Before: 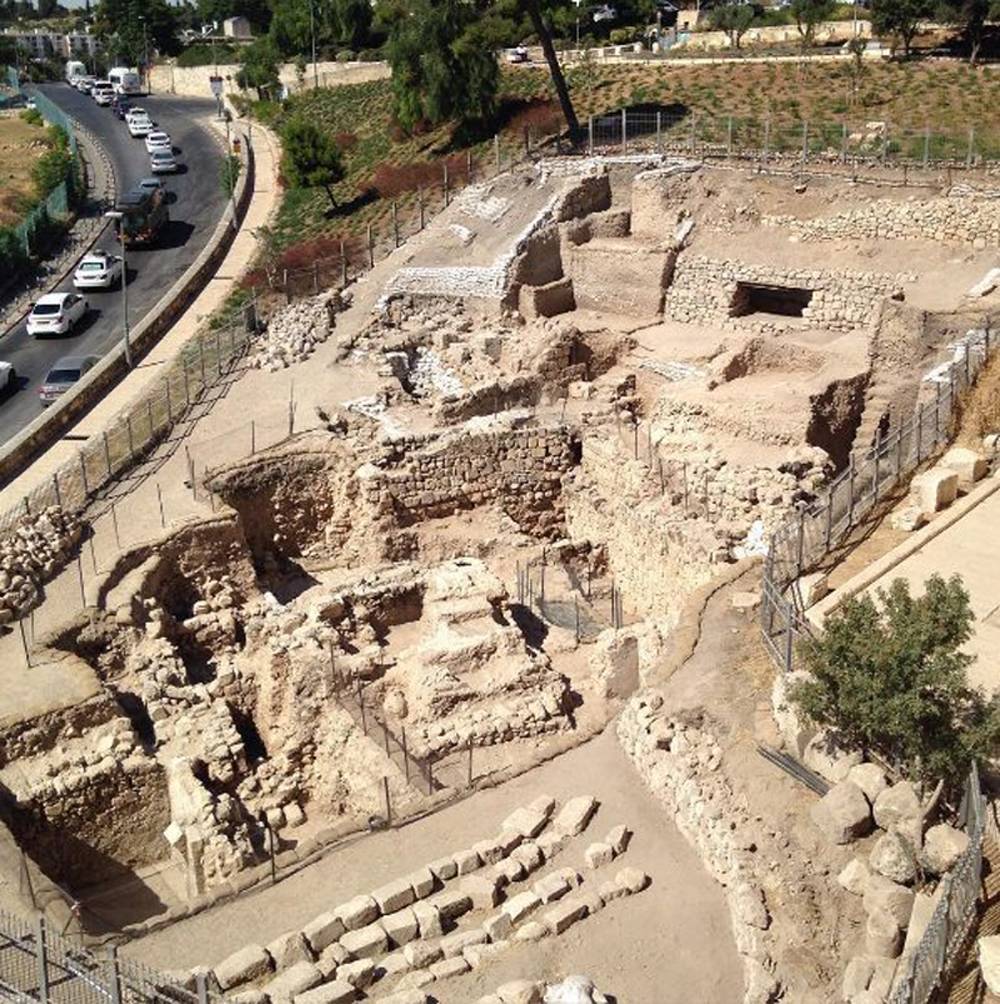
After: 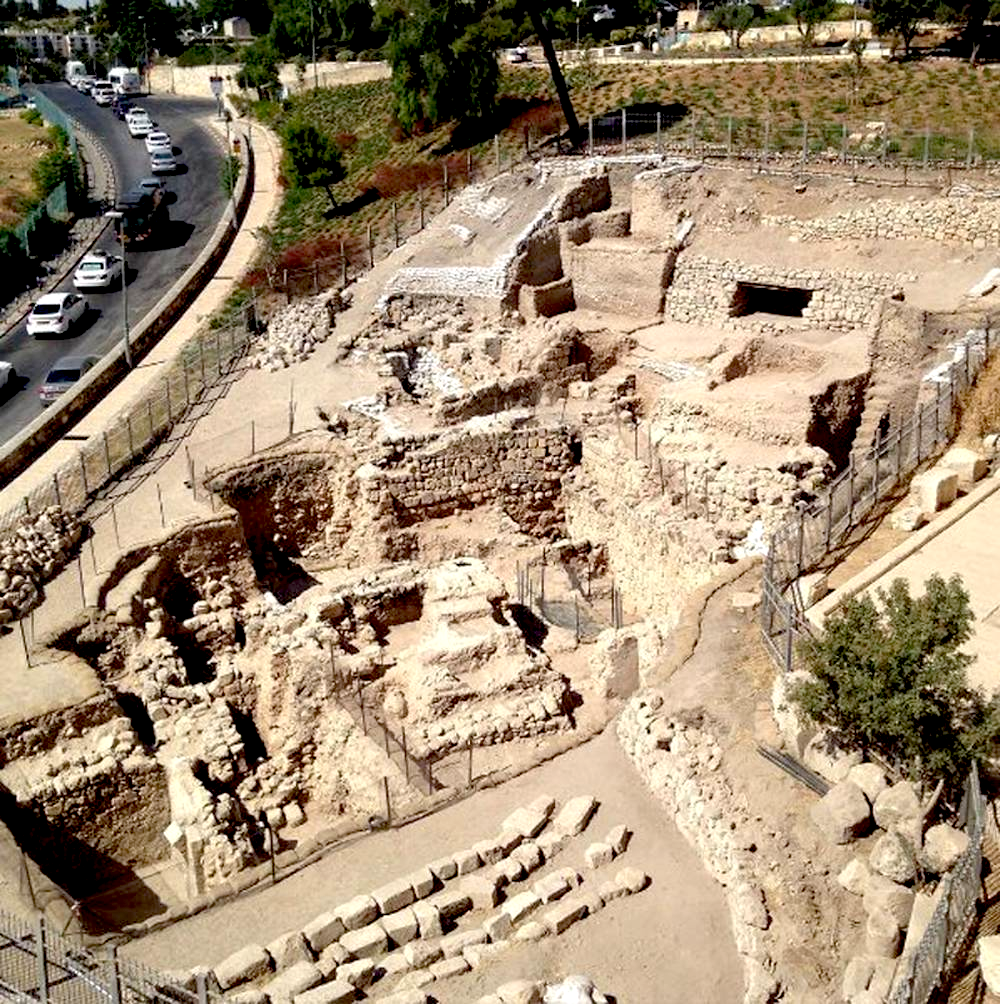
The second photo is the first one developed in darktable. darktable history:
exposure: black level correction 0.024, exposure 0.186 EV, compensate exposure bias true, compensate highlight preservation false
